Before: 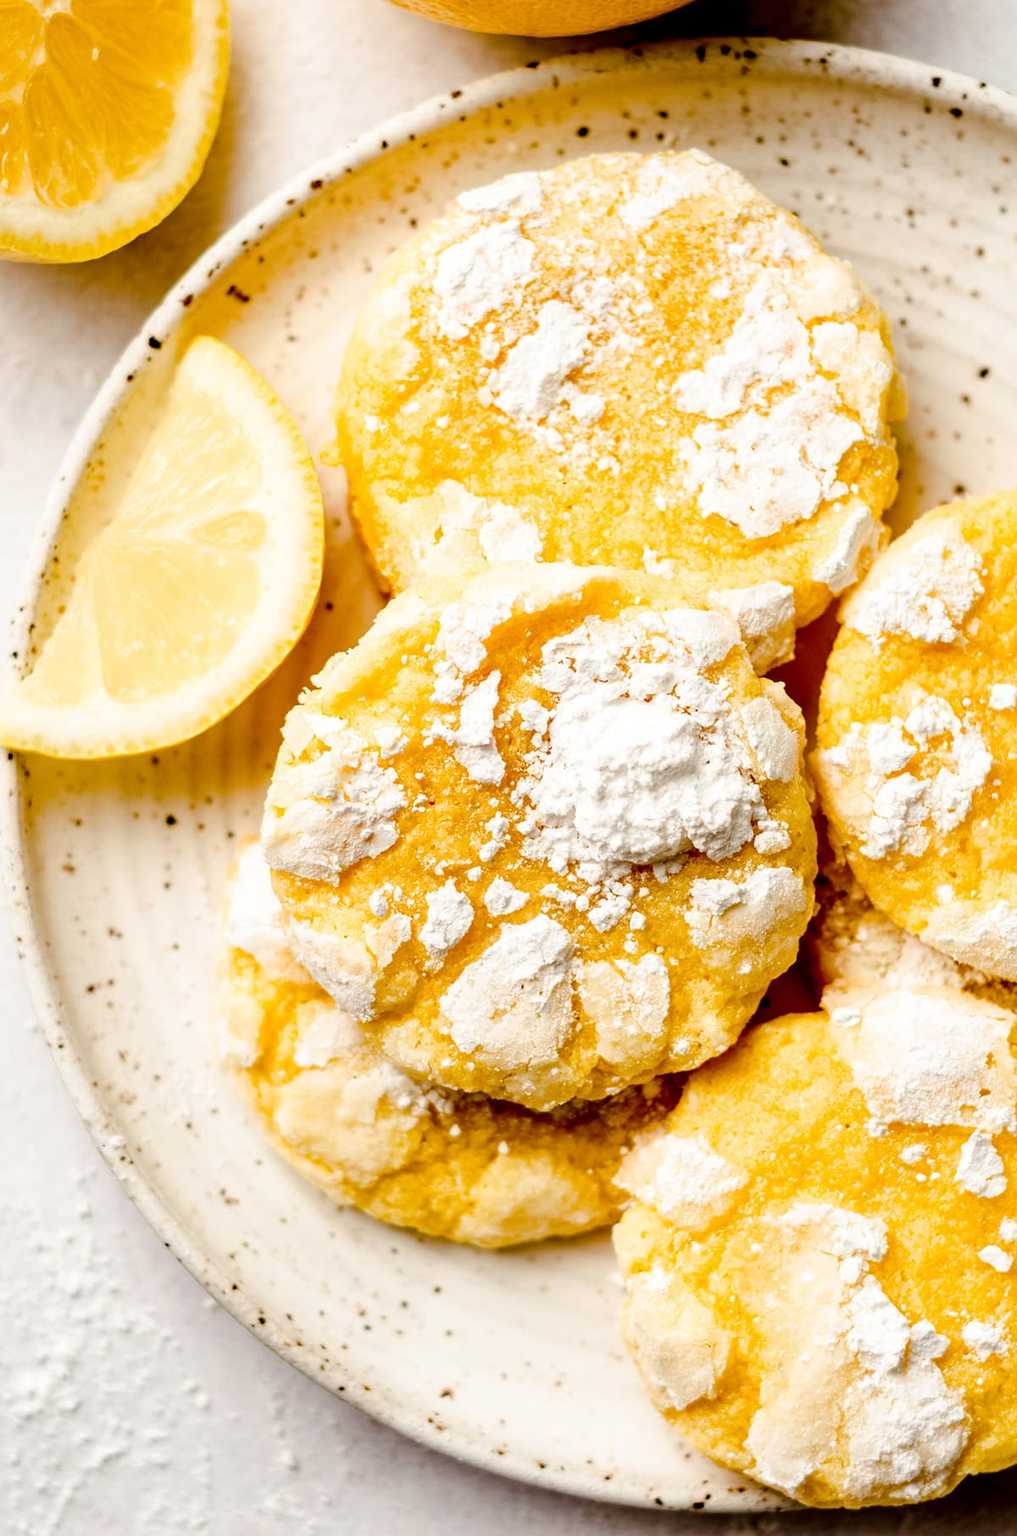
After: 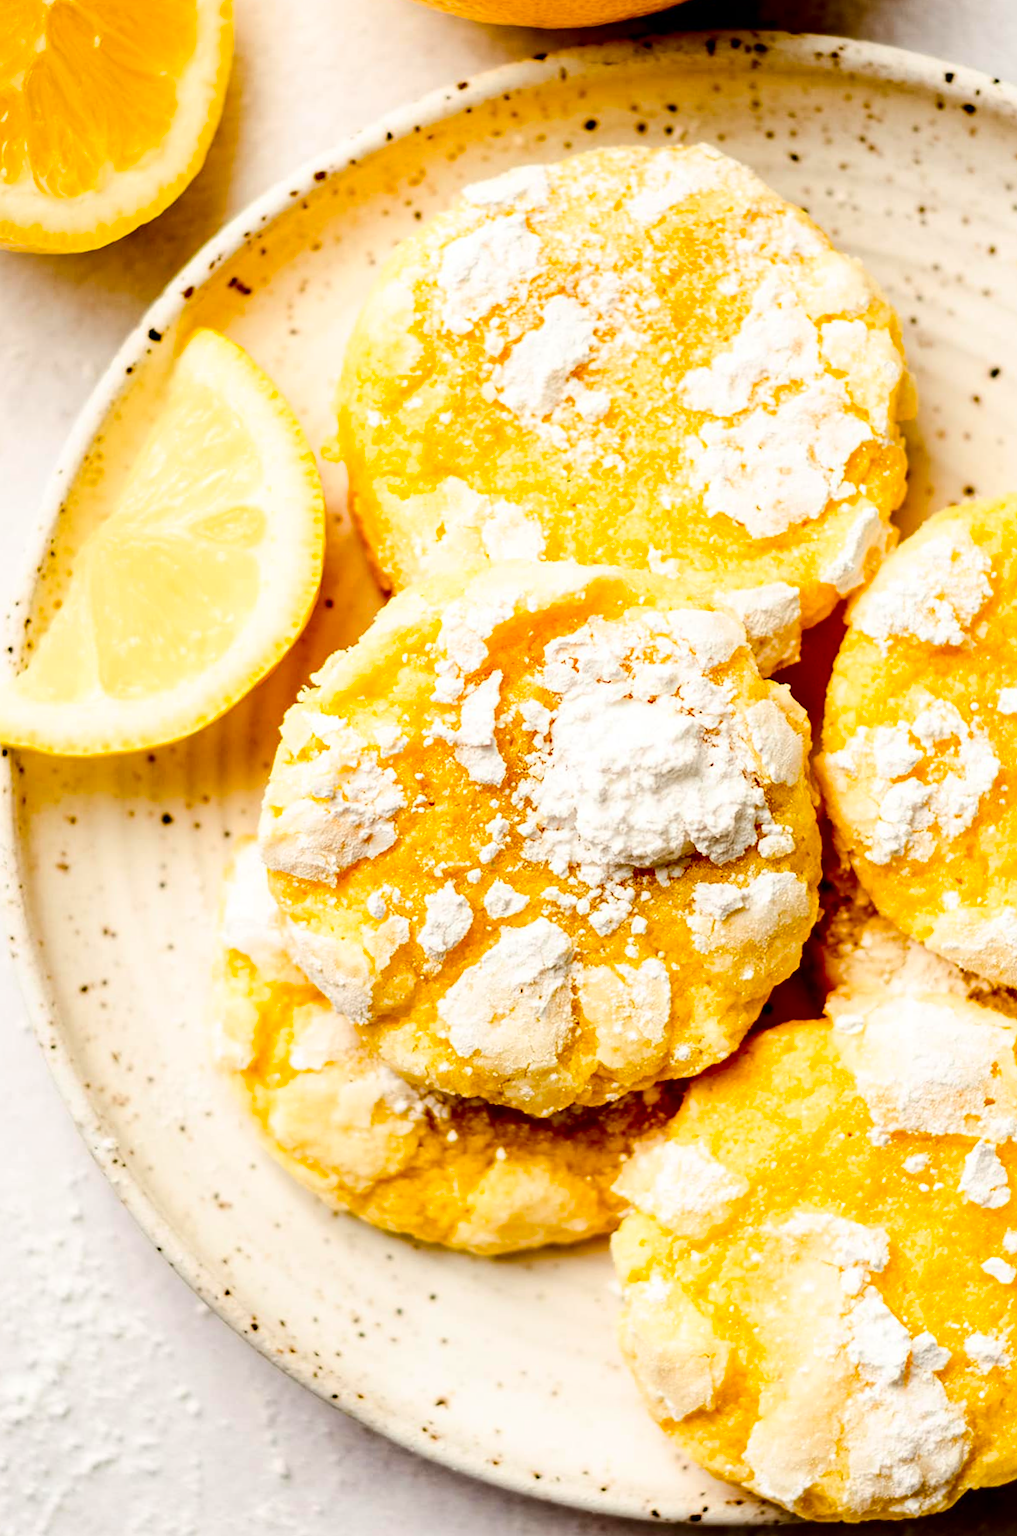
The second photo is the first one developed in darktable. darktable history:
contrast brightness saturation: contrast 0.16, saturation 0.32
crop and rotate: angle -0.5°
